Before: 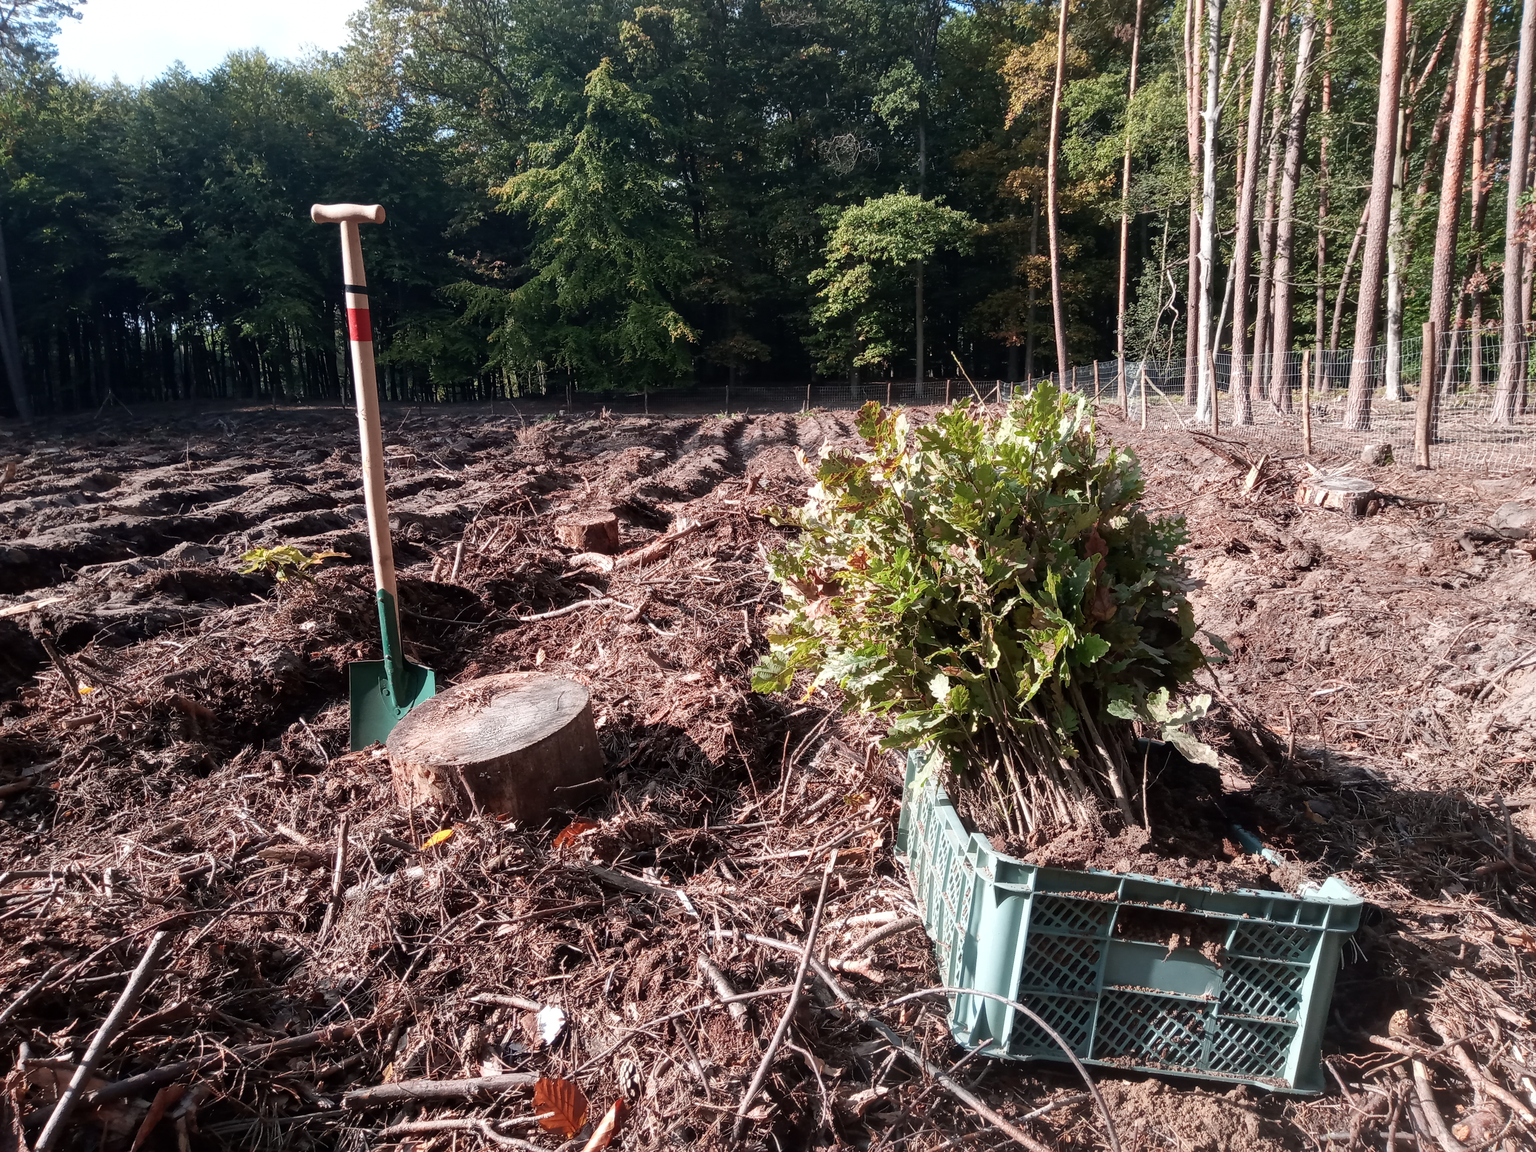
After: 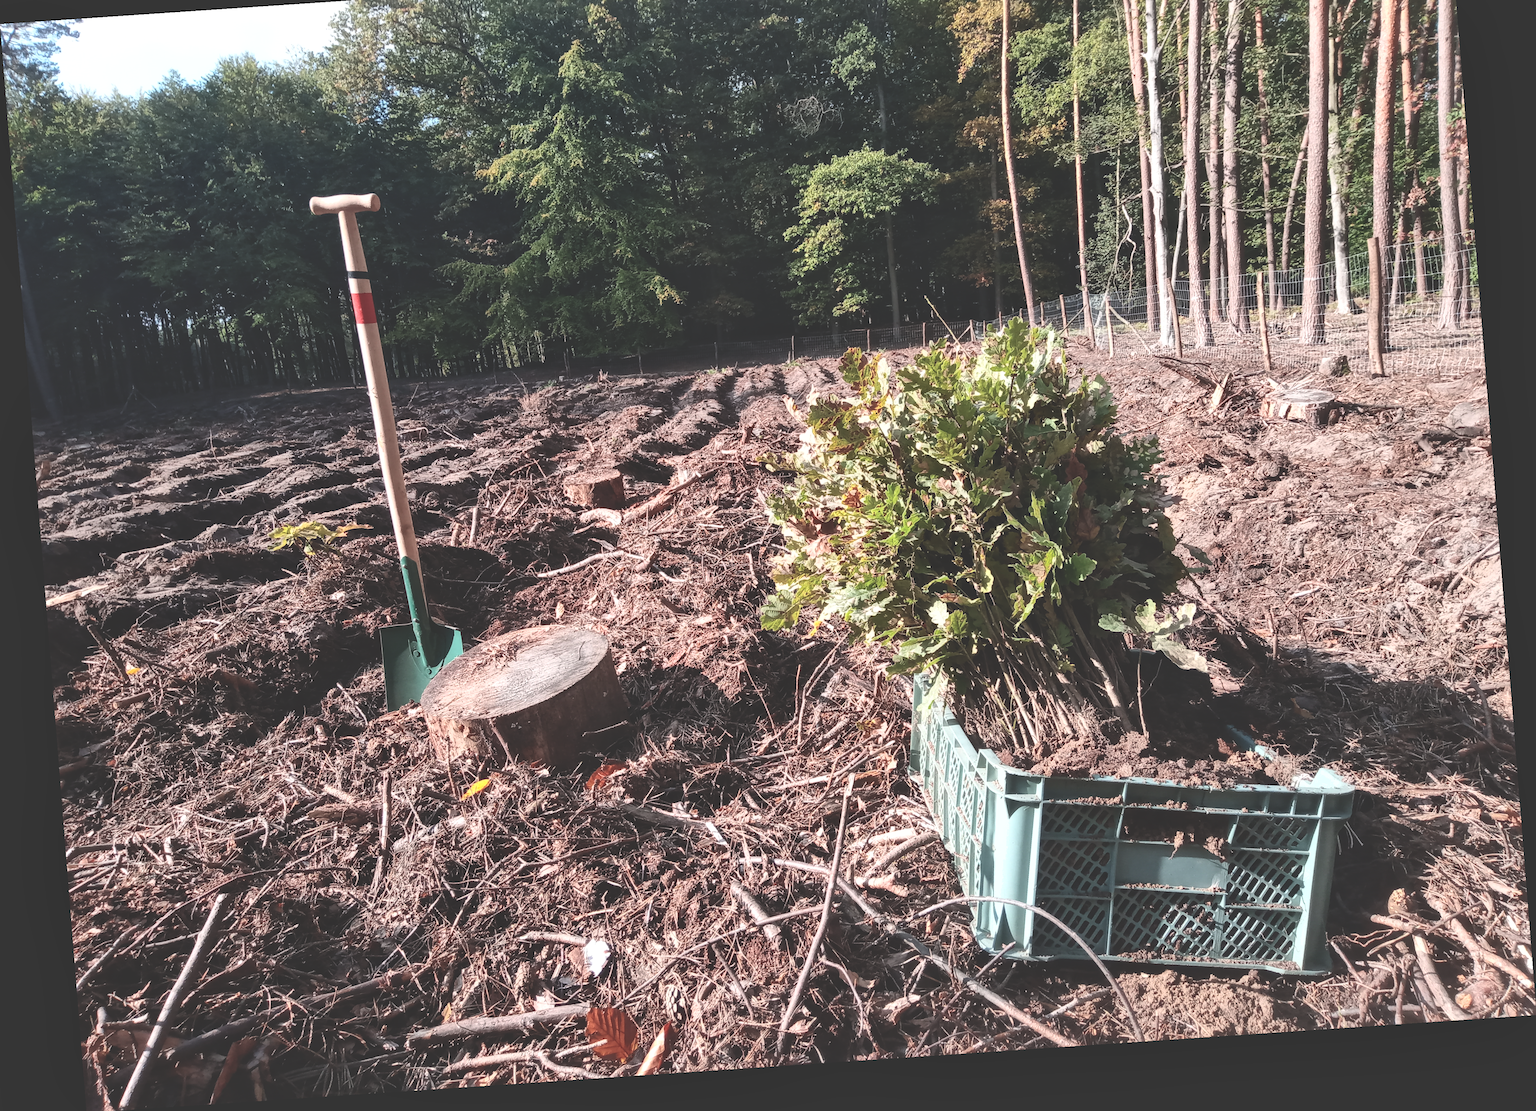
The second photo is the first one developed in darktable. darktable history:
rotate and perspective: rotation -4.2°, shear 0.006, automatic cropping off
shadows and highlights: on, module defaults
exposure: black level correction -0.041, exposure 0.064 EV, compensate highlight preservation false
contrast brightness saturation: contrast 0.28
crop and rotate: top 6.25%
